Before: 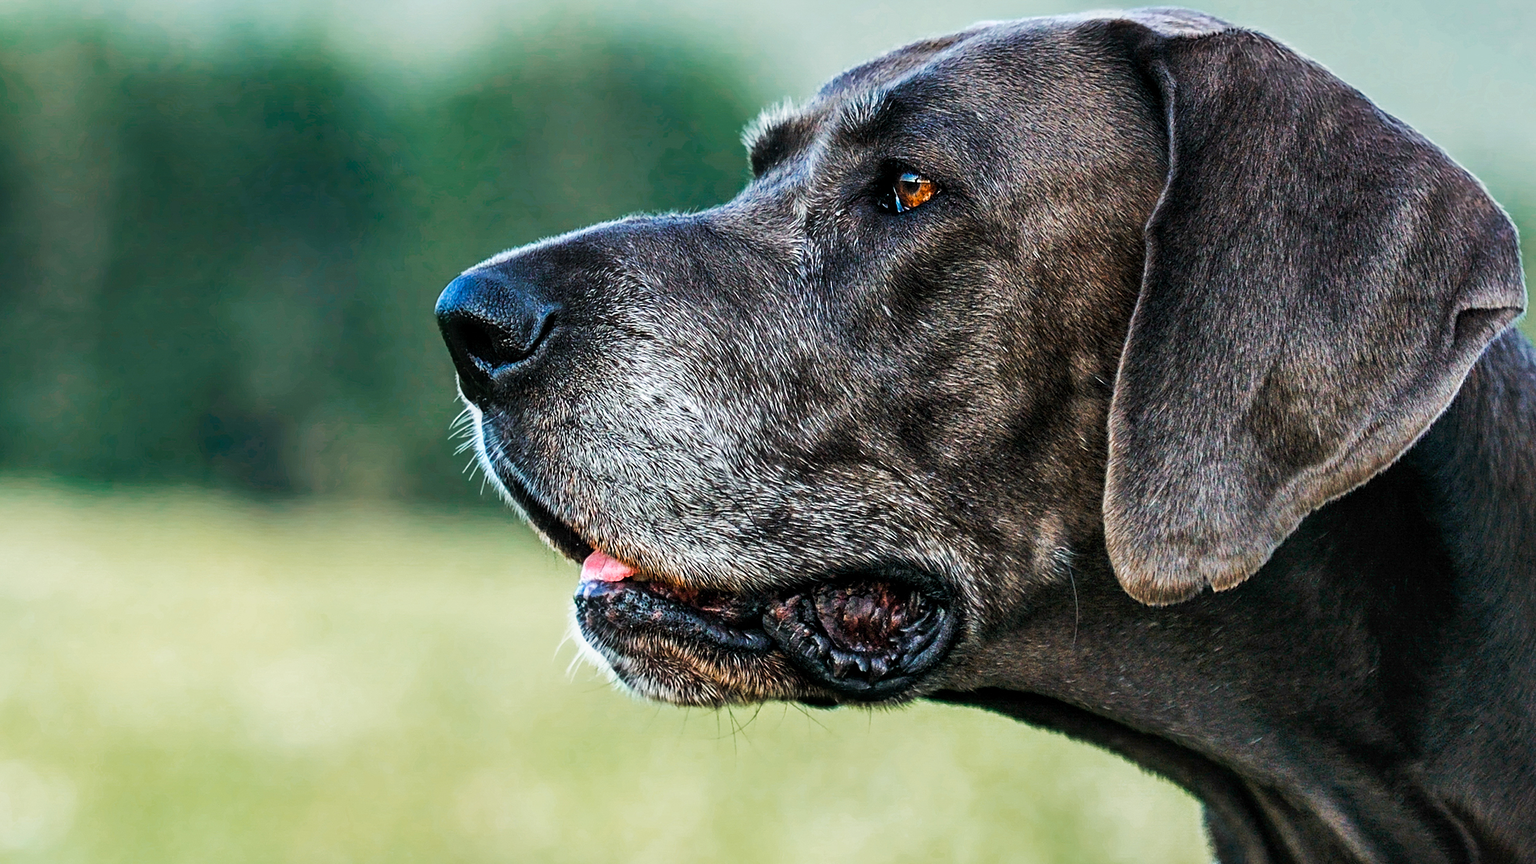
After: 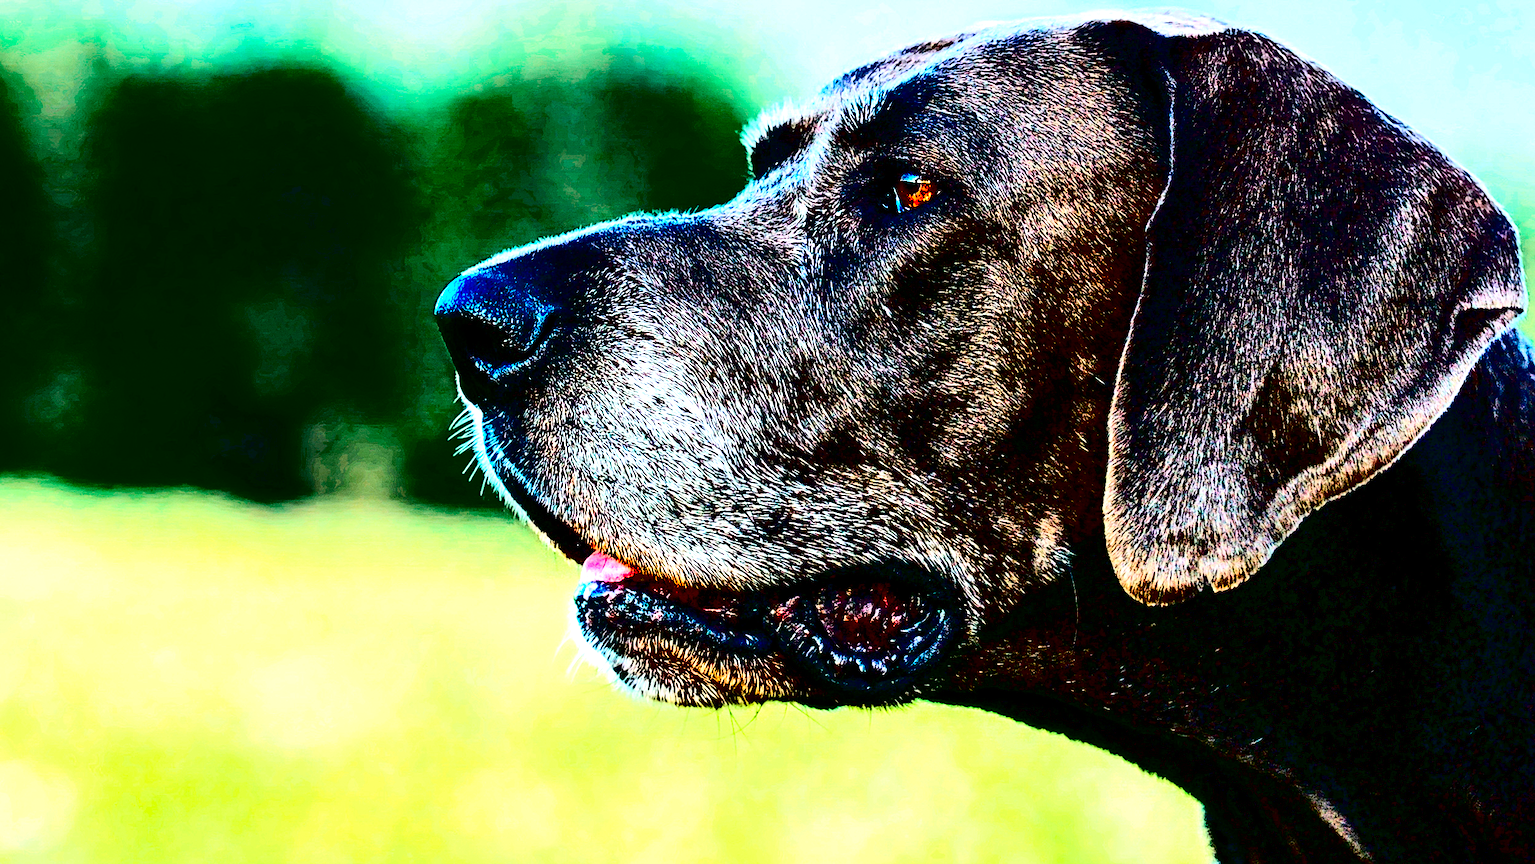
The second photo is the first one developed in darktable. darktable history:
contrast brightness saturation: contrast 0.76, brightness -0.994, saturation 0.982
exposure: black level correction 0, exposure 1 EV, compensate exposure bias true, compensate highlight preservation false
color balance rgb: white fulcrum 0.093 EV, perceptual saturation grading › global saturation 15.45%, perceptual saturation grading › highlights -19.459%, perceptual saturation grading › shadows 20.272%, global vibrance 6.756%, saturation formula JzAzBz (2021)
